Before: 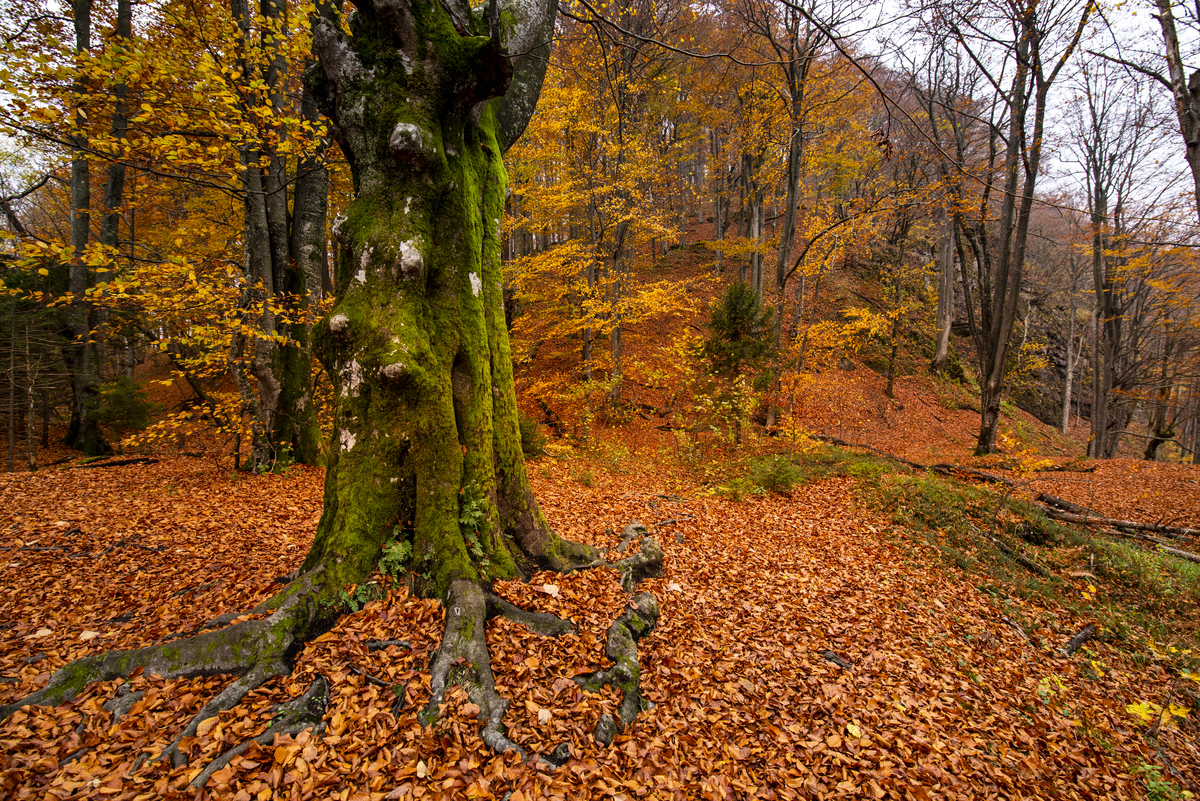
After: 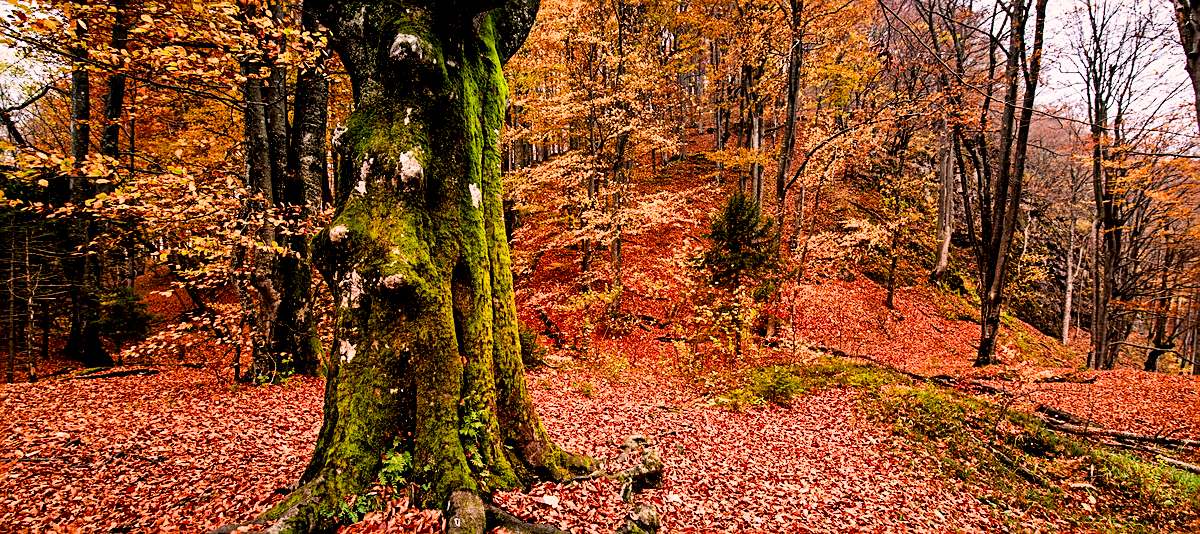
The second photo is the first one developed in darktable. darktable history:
contrast brightness saturation: contrast 0.067, brightness -0.139, saturation 0.111
crop: top 11.182%, bottom 22.075%
shadows and highlights: shadows 25.47, highlights -48.21, soften with gaussian
color correction: highlights a* 6.8, highlights b* 3.87
sharpen: on, module defaults
local contrast: mode bilateral grid, contrast 19, coarseness 50, detail 148%, midtone range 0.2
exposure: black level correction 0, exposure 0.89 EV, compensate highlight preservation false
filmic rgb: black relative exposure -5.04 EV, white relative exposure 3.96 EV, hardness 2.91, contrast 1.298, highlights saturation mix -28.66%
